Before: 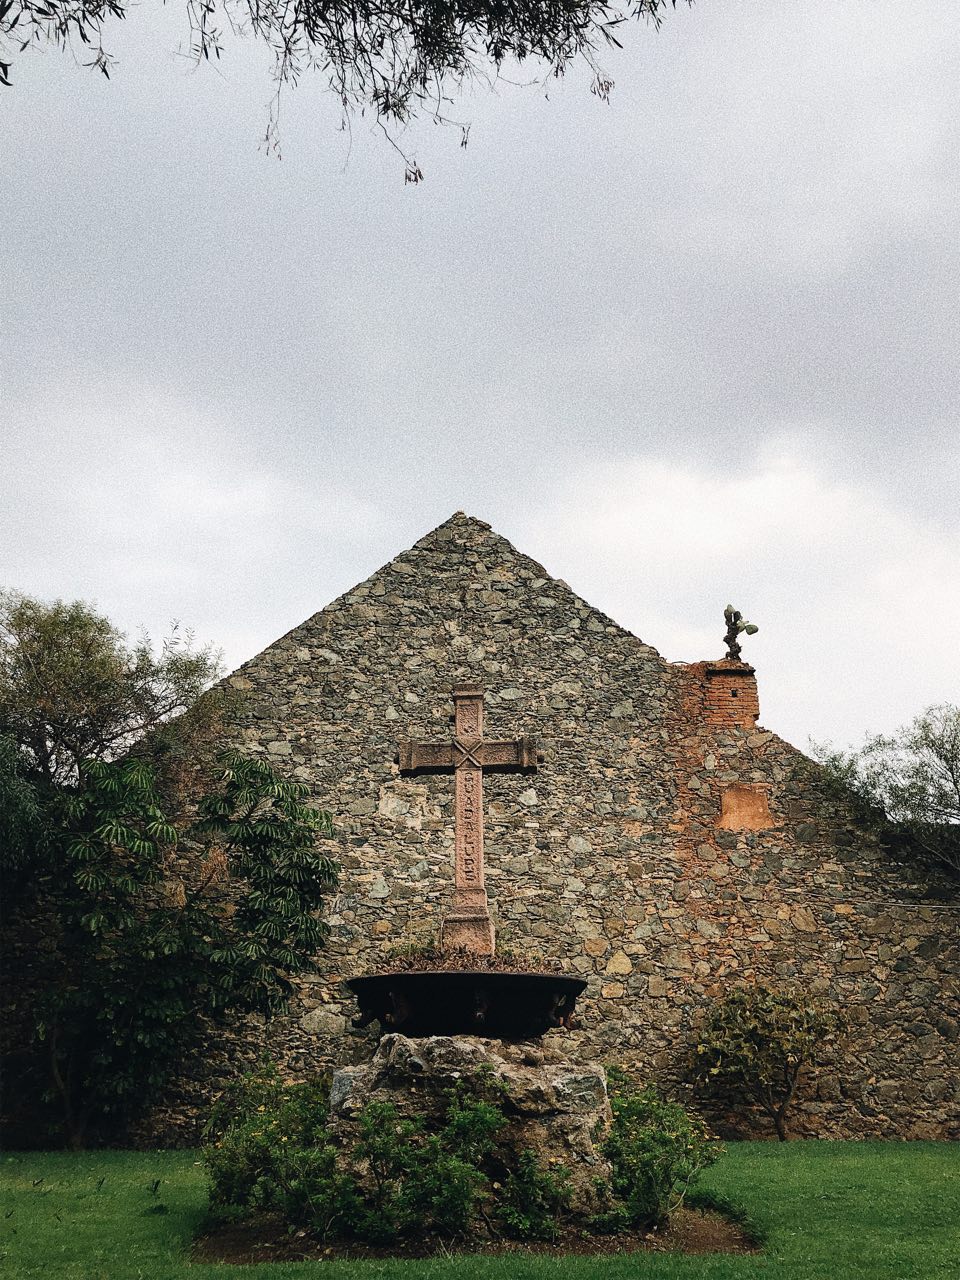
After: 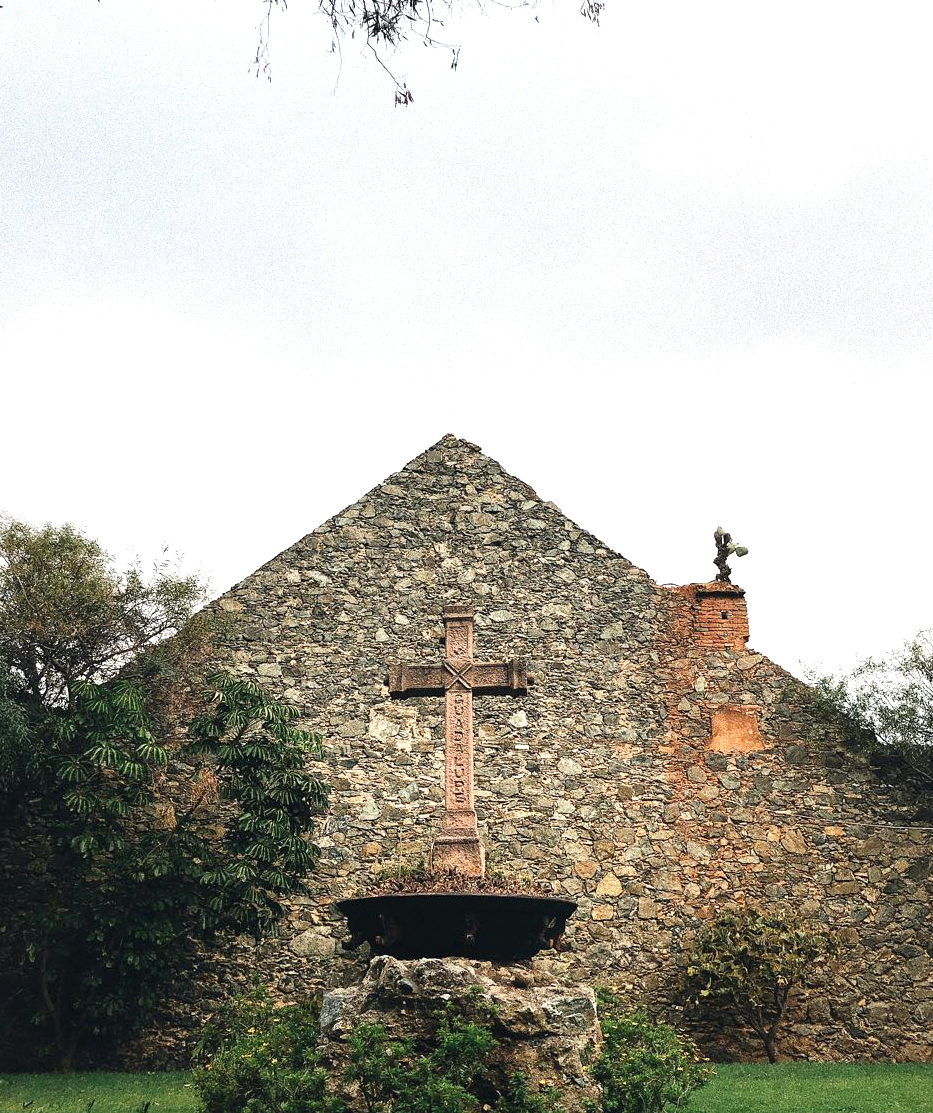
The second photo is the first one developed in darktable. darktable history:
exposure: black level correction 0, exposure 0.703 EV, compensate highlight preservation false
crop: left 1.111%, top 6.124%, right 1.657%, bottom 6.869%
